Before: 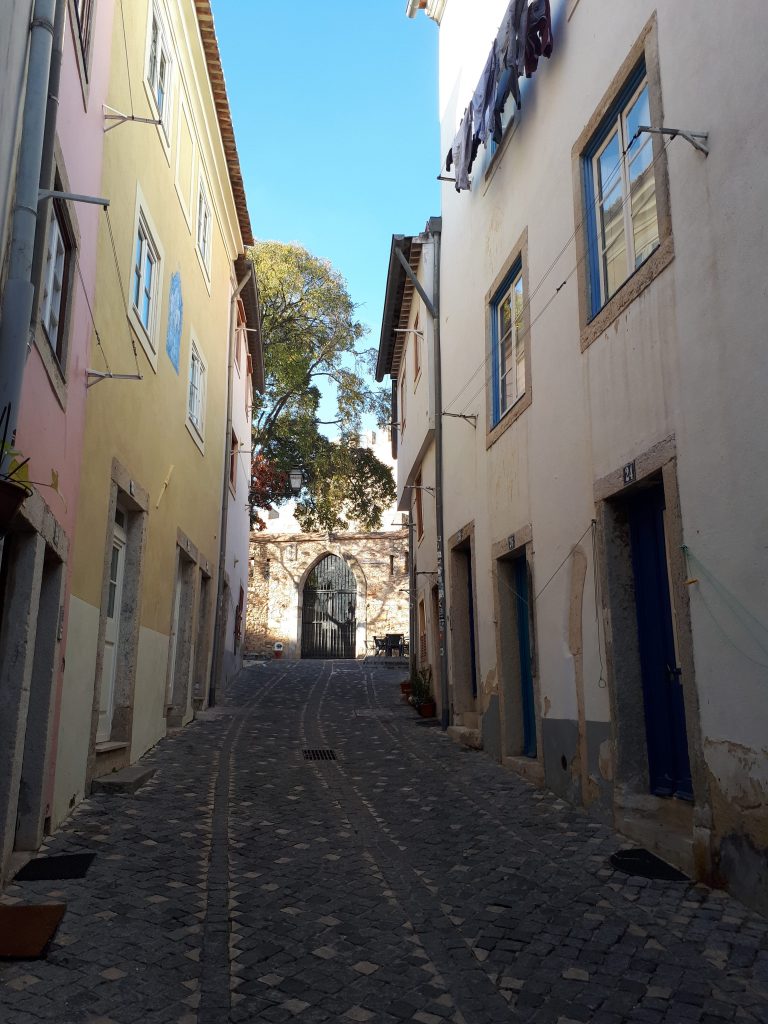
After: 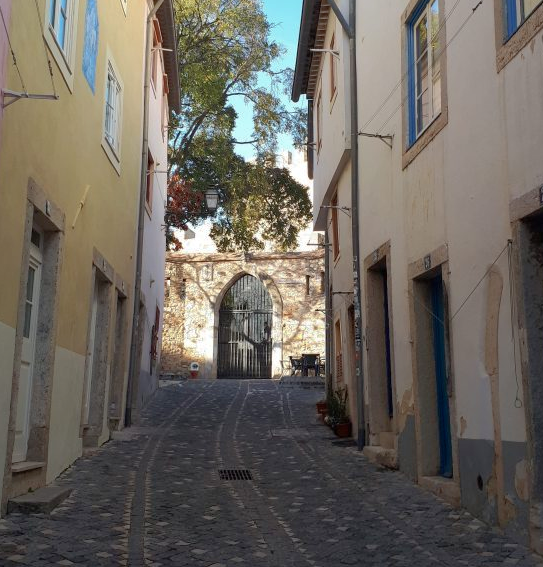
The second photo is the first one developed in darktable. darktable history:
crop: left 10.985%, top 27.38%, right 18.237%, bottom 17.164%
shadows and highlights: on, module defaults
